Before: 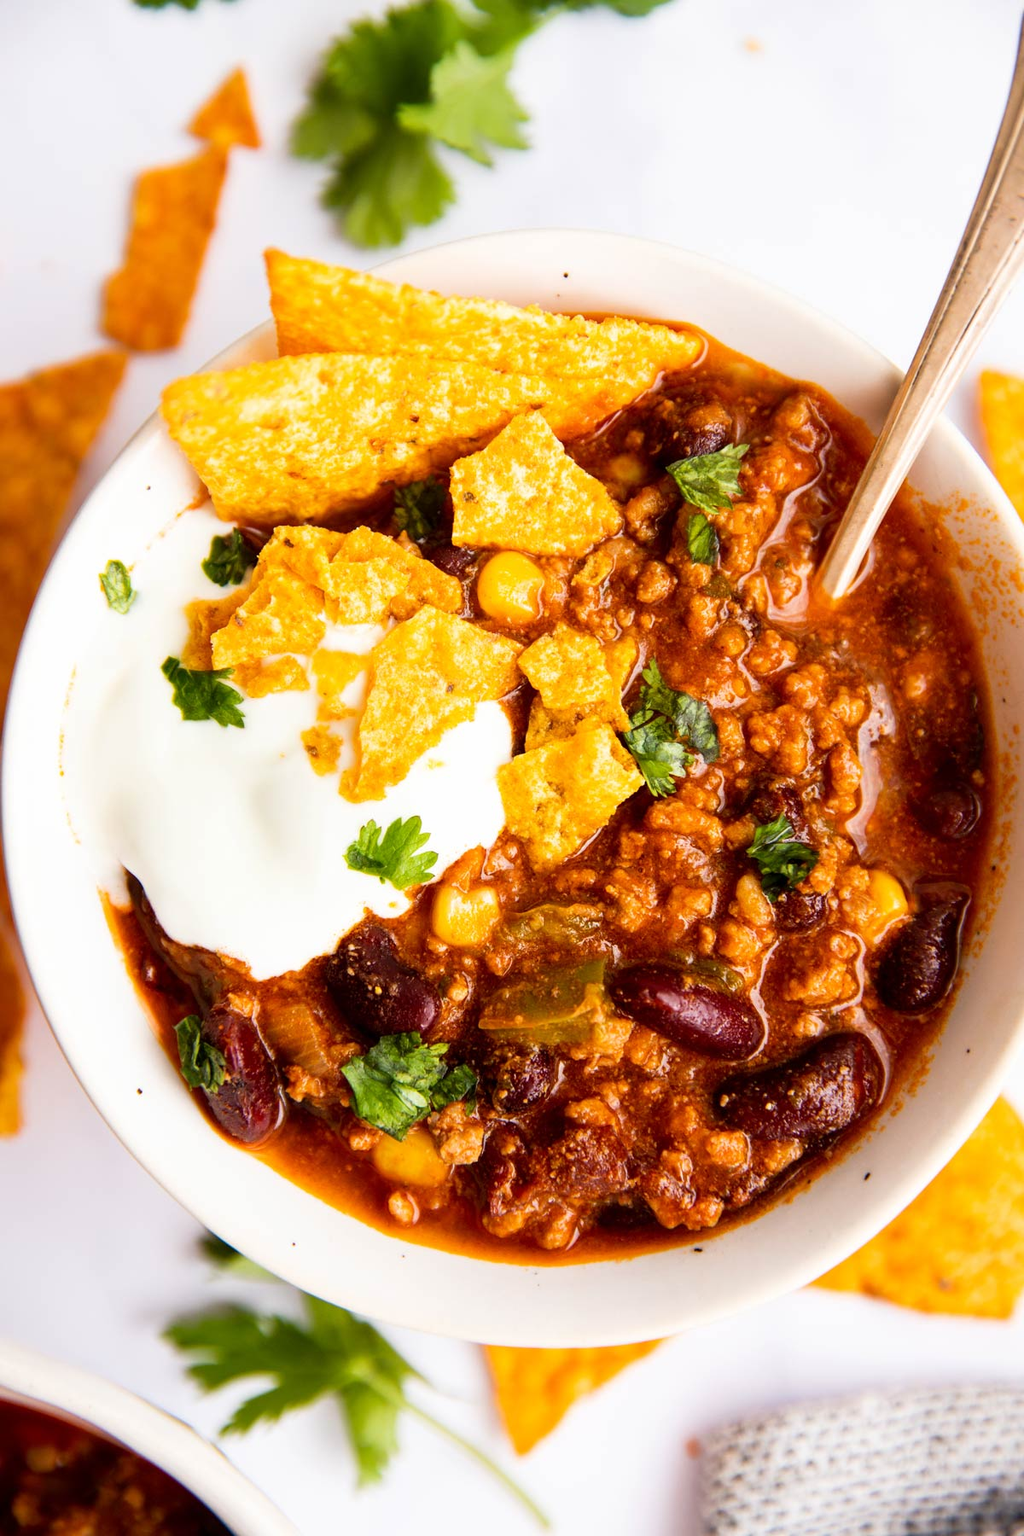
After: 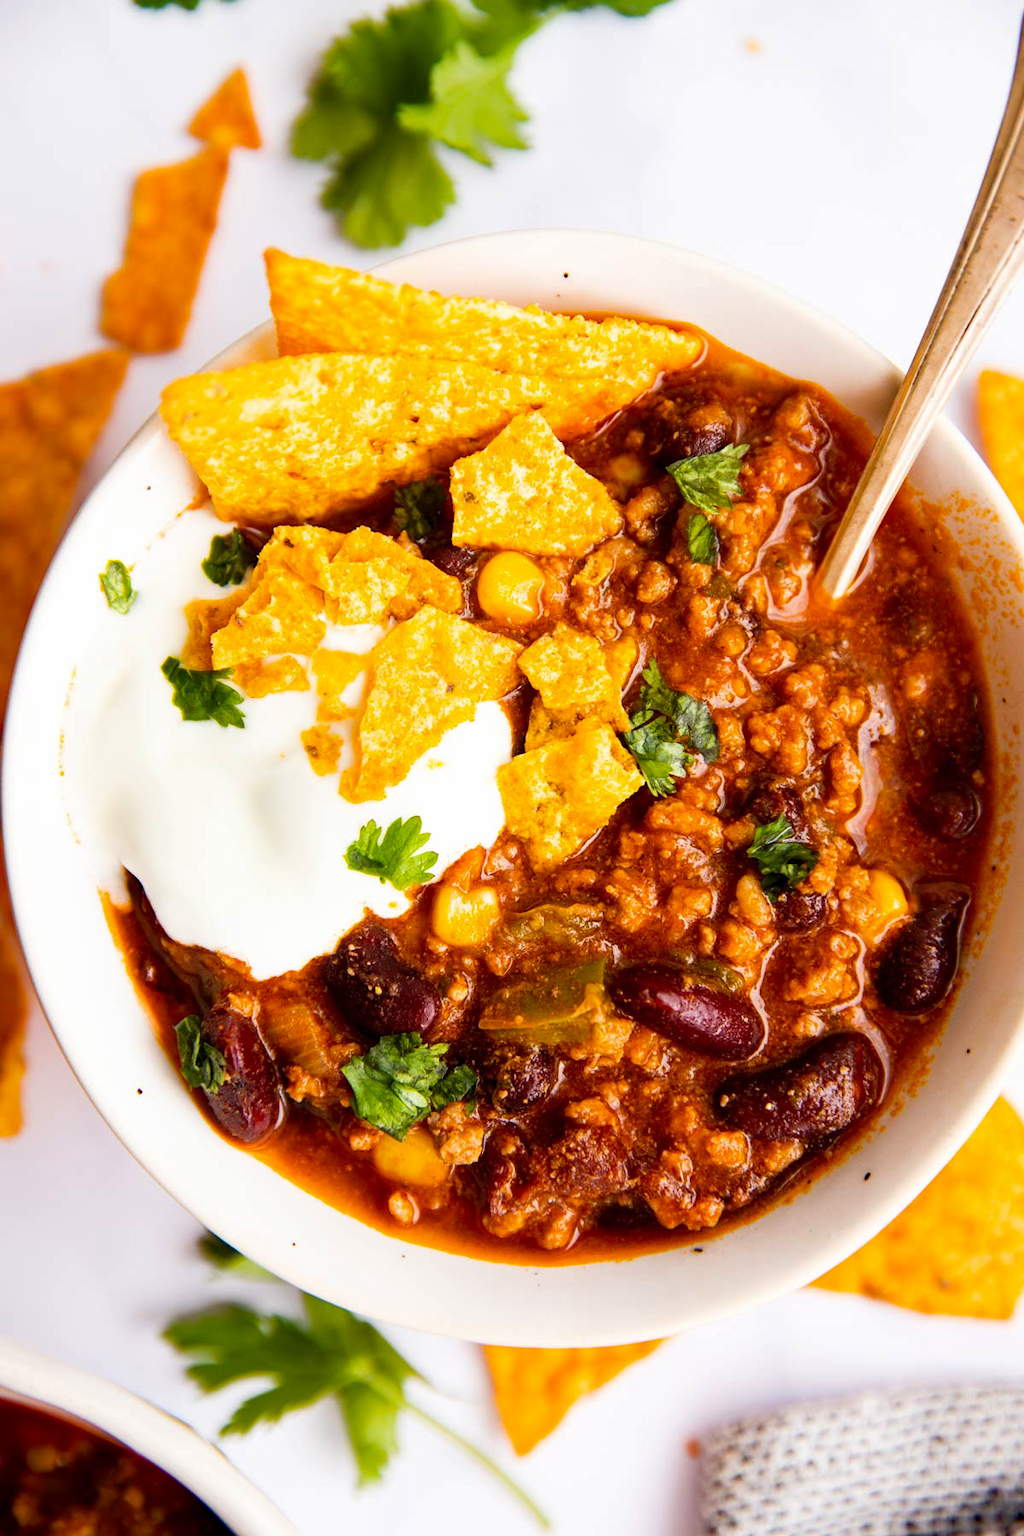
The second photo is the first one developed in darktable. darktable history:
haze removal: strength 0.502, distance 0.428, compatibility mode true, adaptive false
